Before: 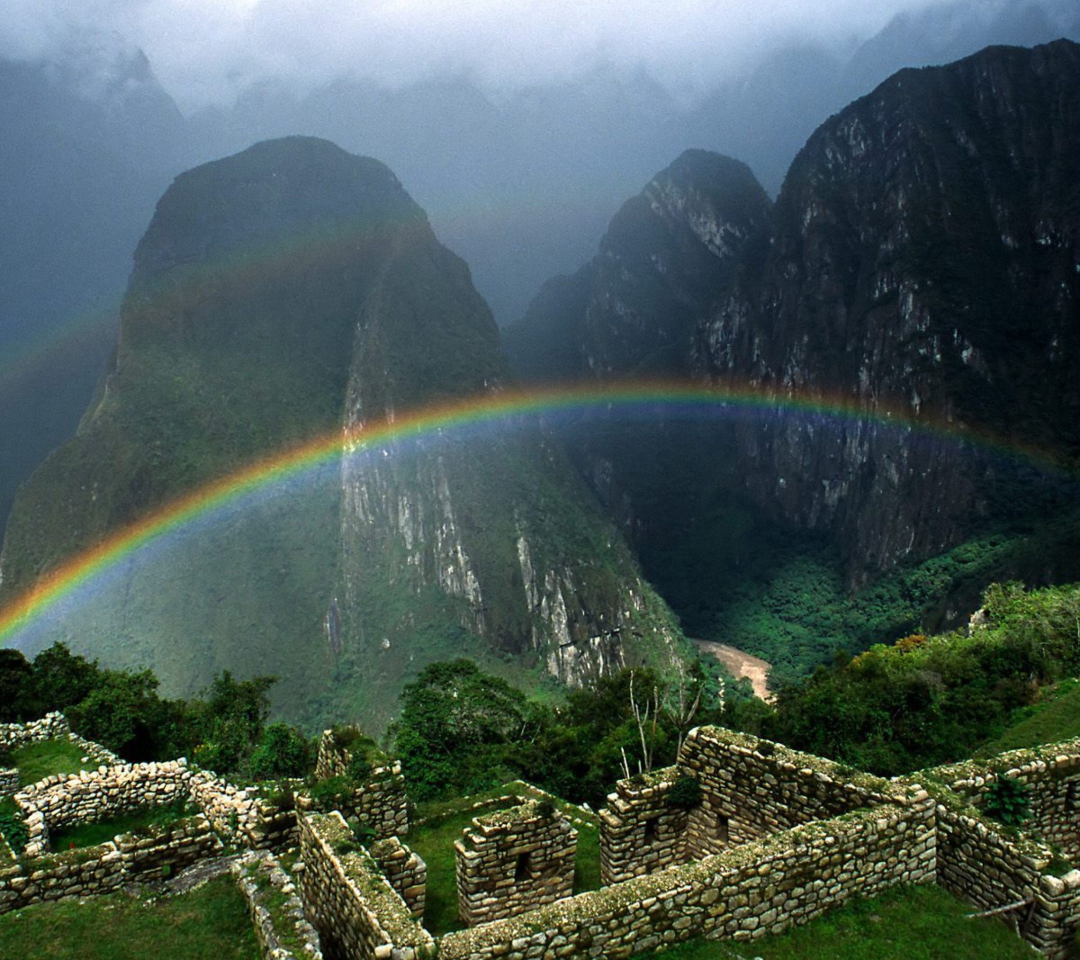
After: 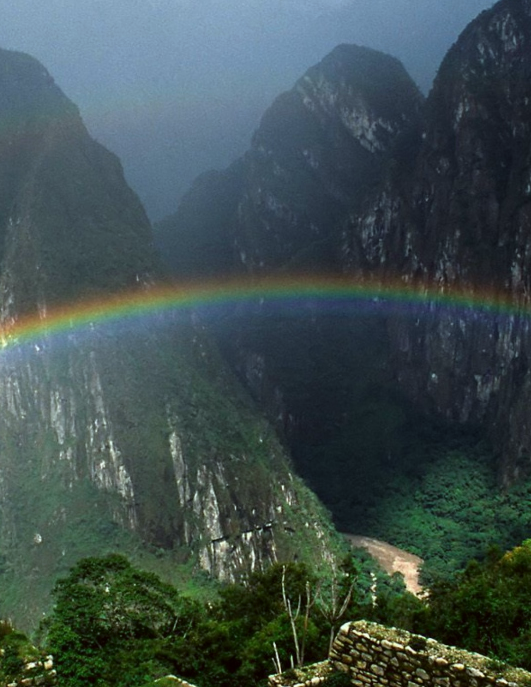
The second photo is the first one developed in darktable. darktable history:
color correction: highlights a* -2.92, highlights b* -2.21, shadows a* 2.51, shadows b* 2.94
crop: left 32.253%, top 10.986%, right 18.566%, bottom 17.443%
